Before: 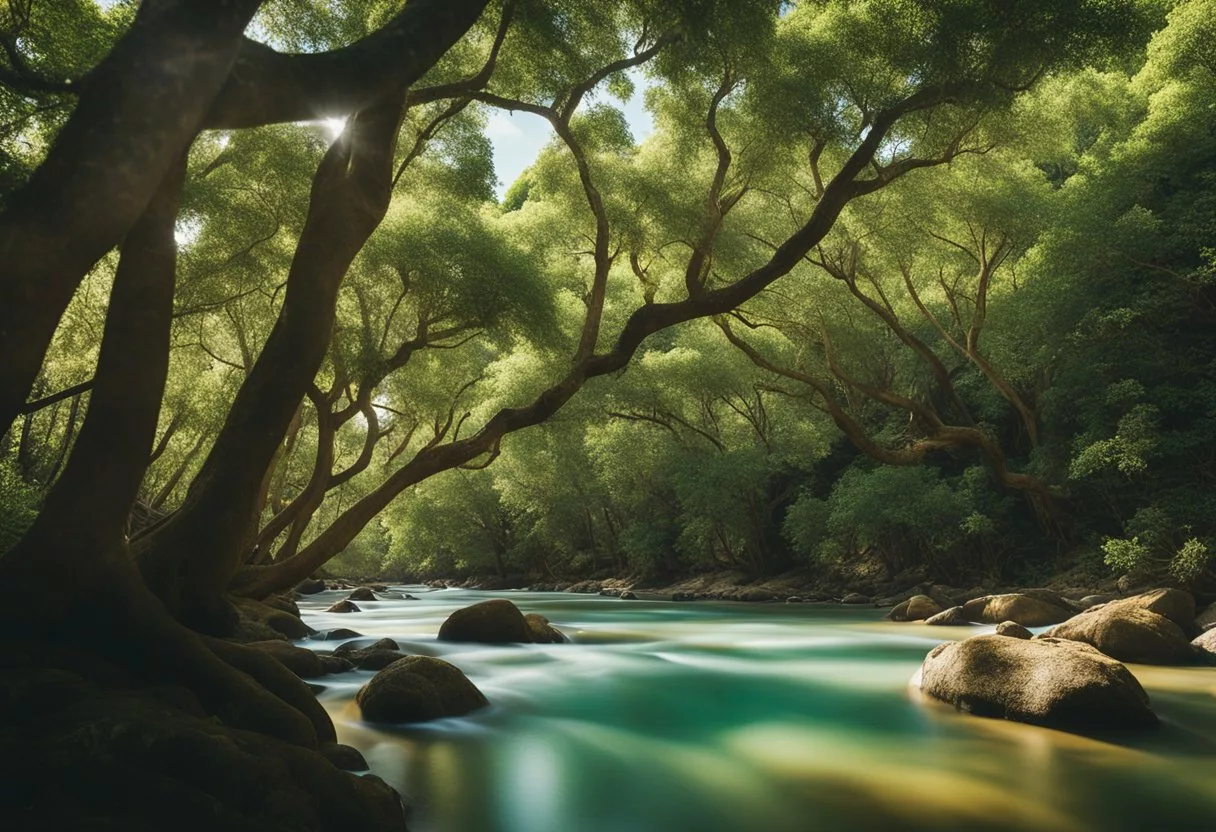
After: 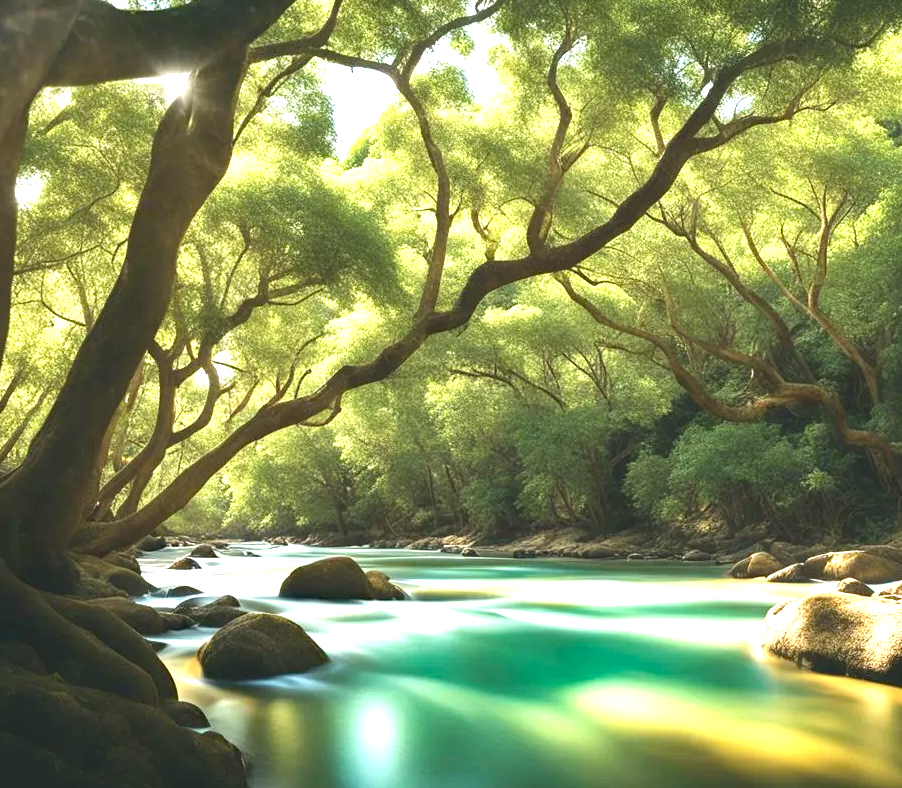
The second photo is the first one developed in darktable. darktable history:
exposure: black level correction 0, exposure 1.675 EV, compensate exposure bias true, compensate highlight preservation false
haze removal: compatibility mode true, adaptive false
crop and rotate: left 13.15%, top 5.251%, right 12.609%
